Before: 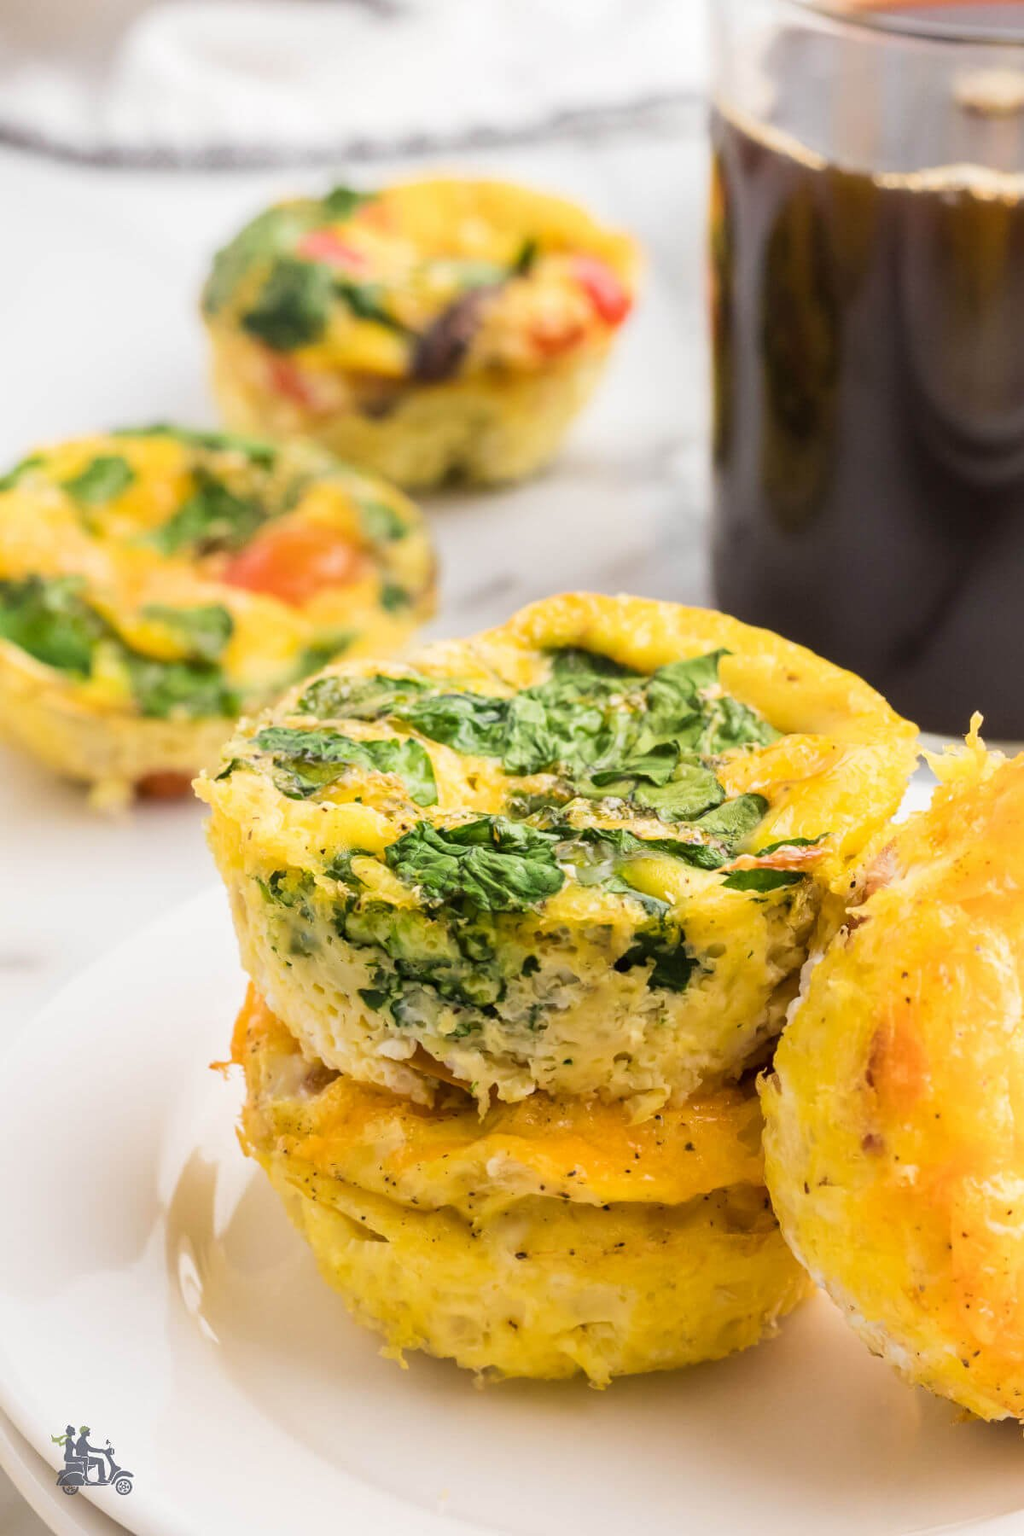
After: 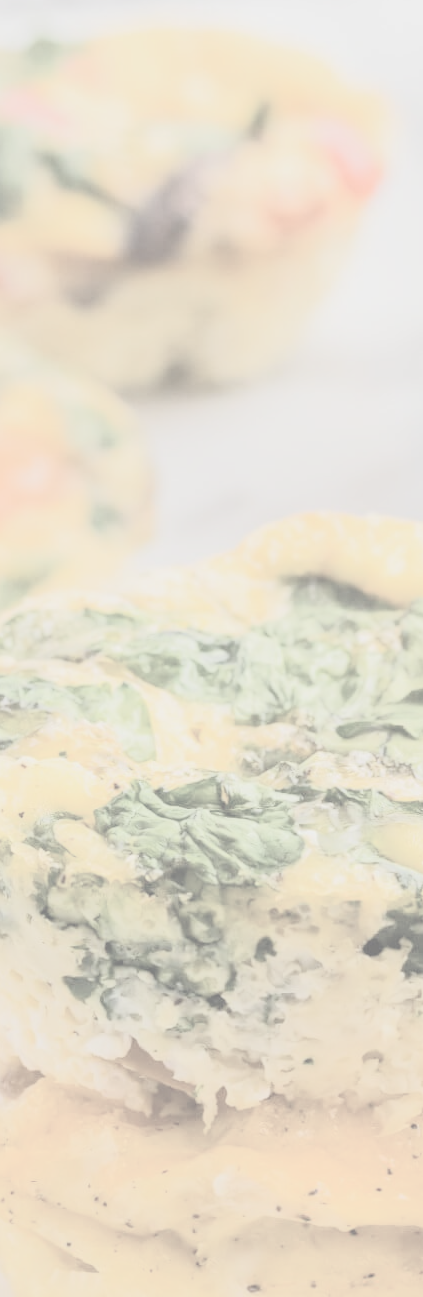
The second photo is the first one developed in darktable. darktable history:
tone curve: curves: ch0 [(0, 0) (0.003, 0.045) (0.011, 0.051) (0.025, 0.057) (0.044, 0.074) (0.069, 0.096) (0.1, 0.125) (0.136, 0.16) (0.177, 0.201) (0.224, 0.242) (0.277, 0.299) (0.335, 0.362) (0.399, 0.432) (0.468, 0.512) (0.543, 0.601) (0.623, 0.691) (0.709, 0.786) (0.801, 0.876) (0.898, 0.927) (1, 1)], color space Lab, independent channels, preserve colors none
contrast brightness saturation: contrast -0.312, brightness 0.75, saturation -0.783
crop and rotate: left 29.774%, top 10.209%, right 34.922%, bottom 17.698%
